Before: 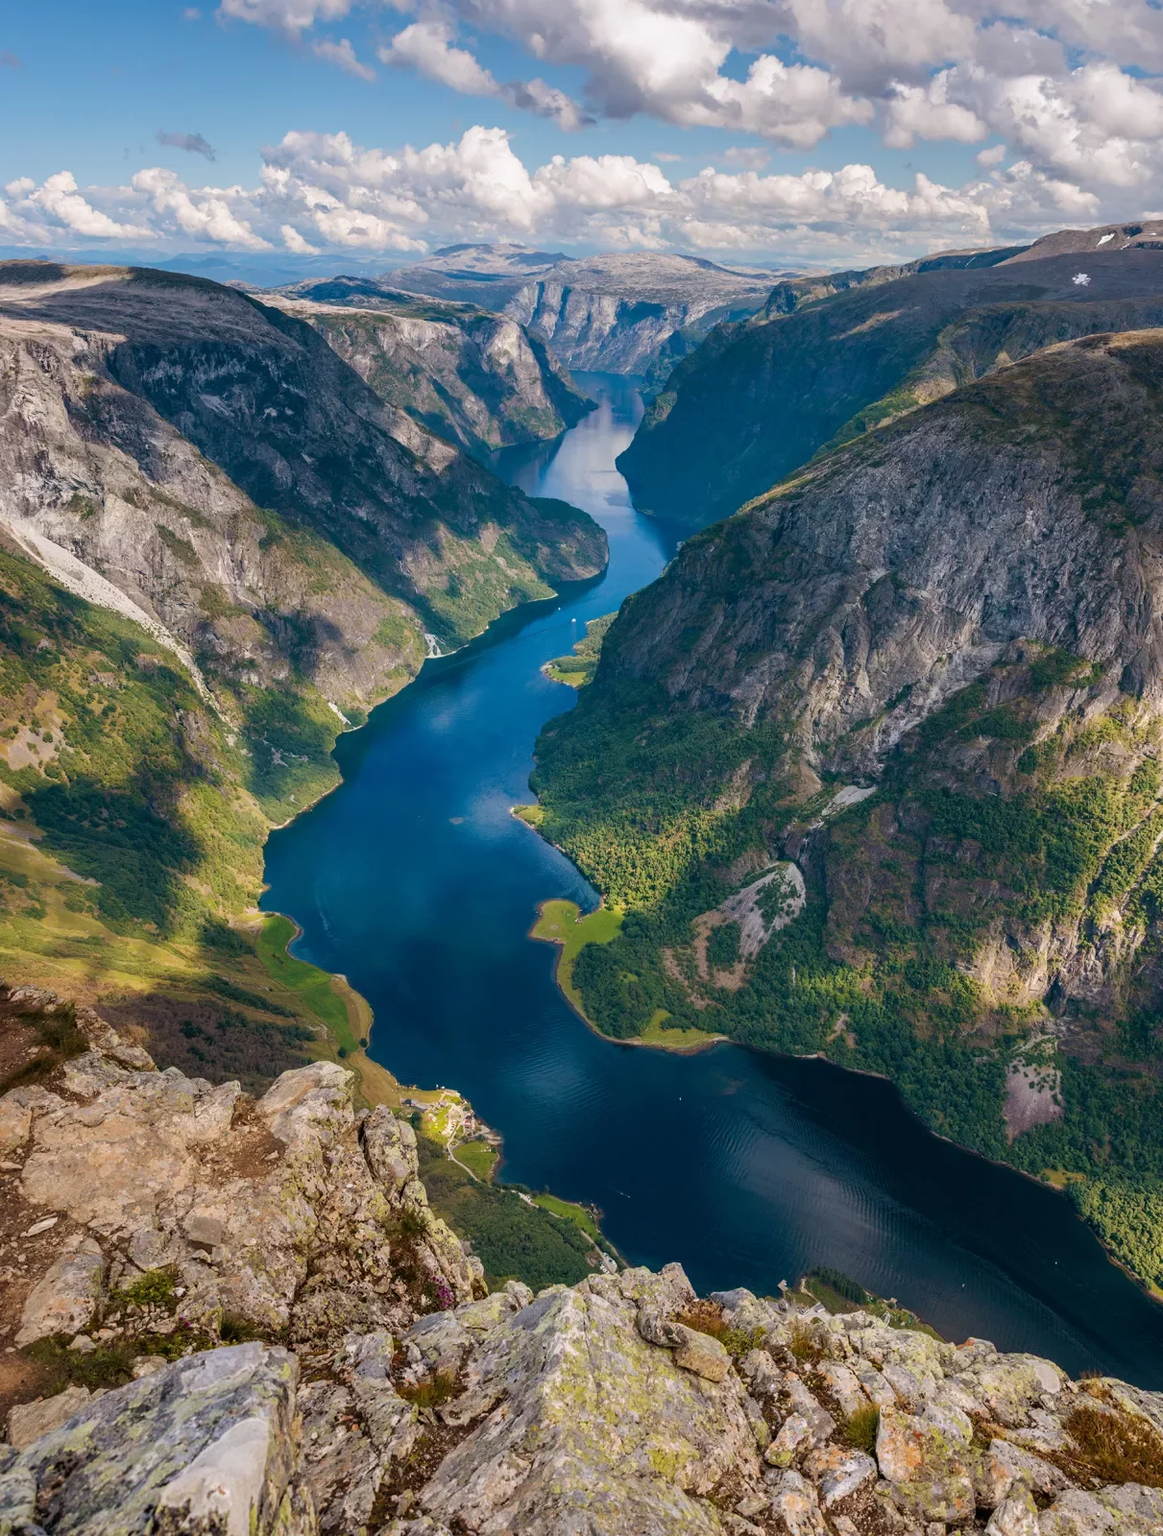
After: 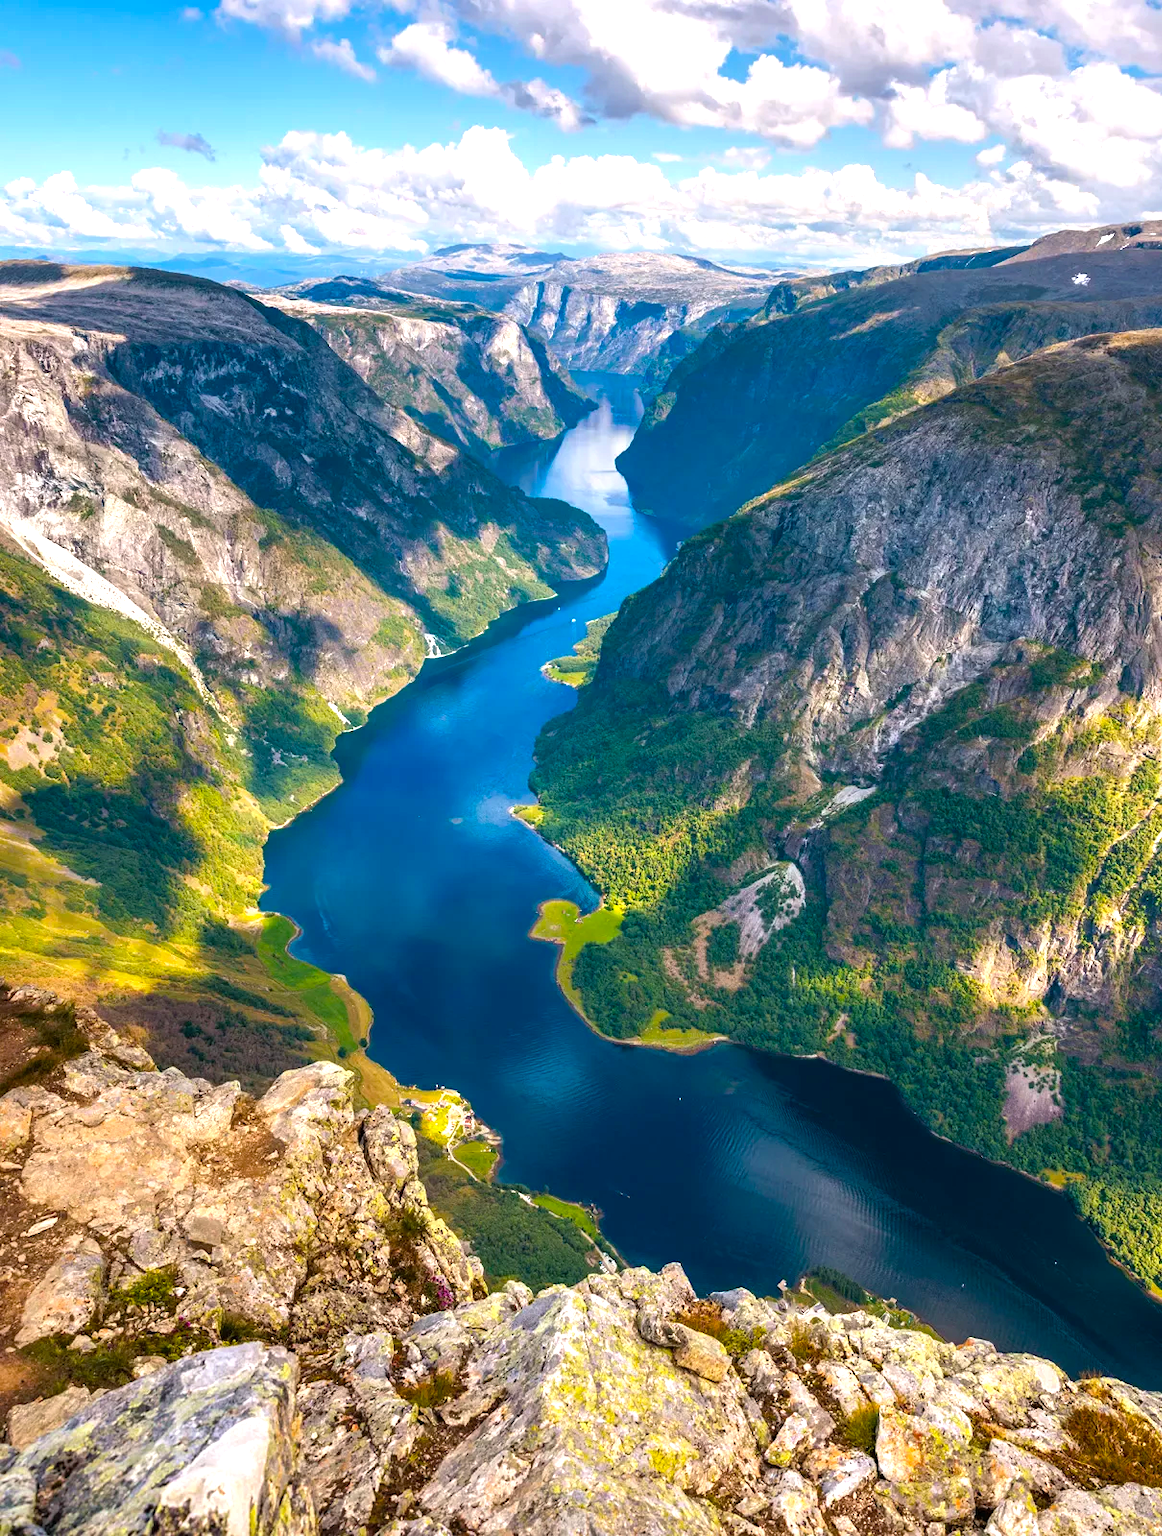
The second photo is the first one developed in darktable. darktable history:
color balance rgb: shadows lift › chroma 1.03%, shadows lift › hue 242.47°, power › hue 74.82°, global offset › hue 170.86°, perceptual saturation grading › global saturation 17.96%, perceptual brilliance grading › global brilliance 29.606%, global vibrance 20%
